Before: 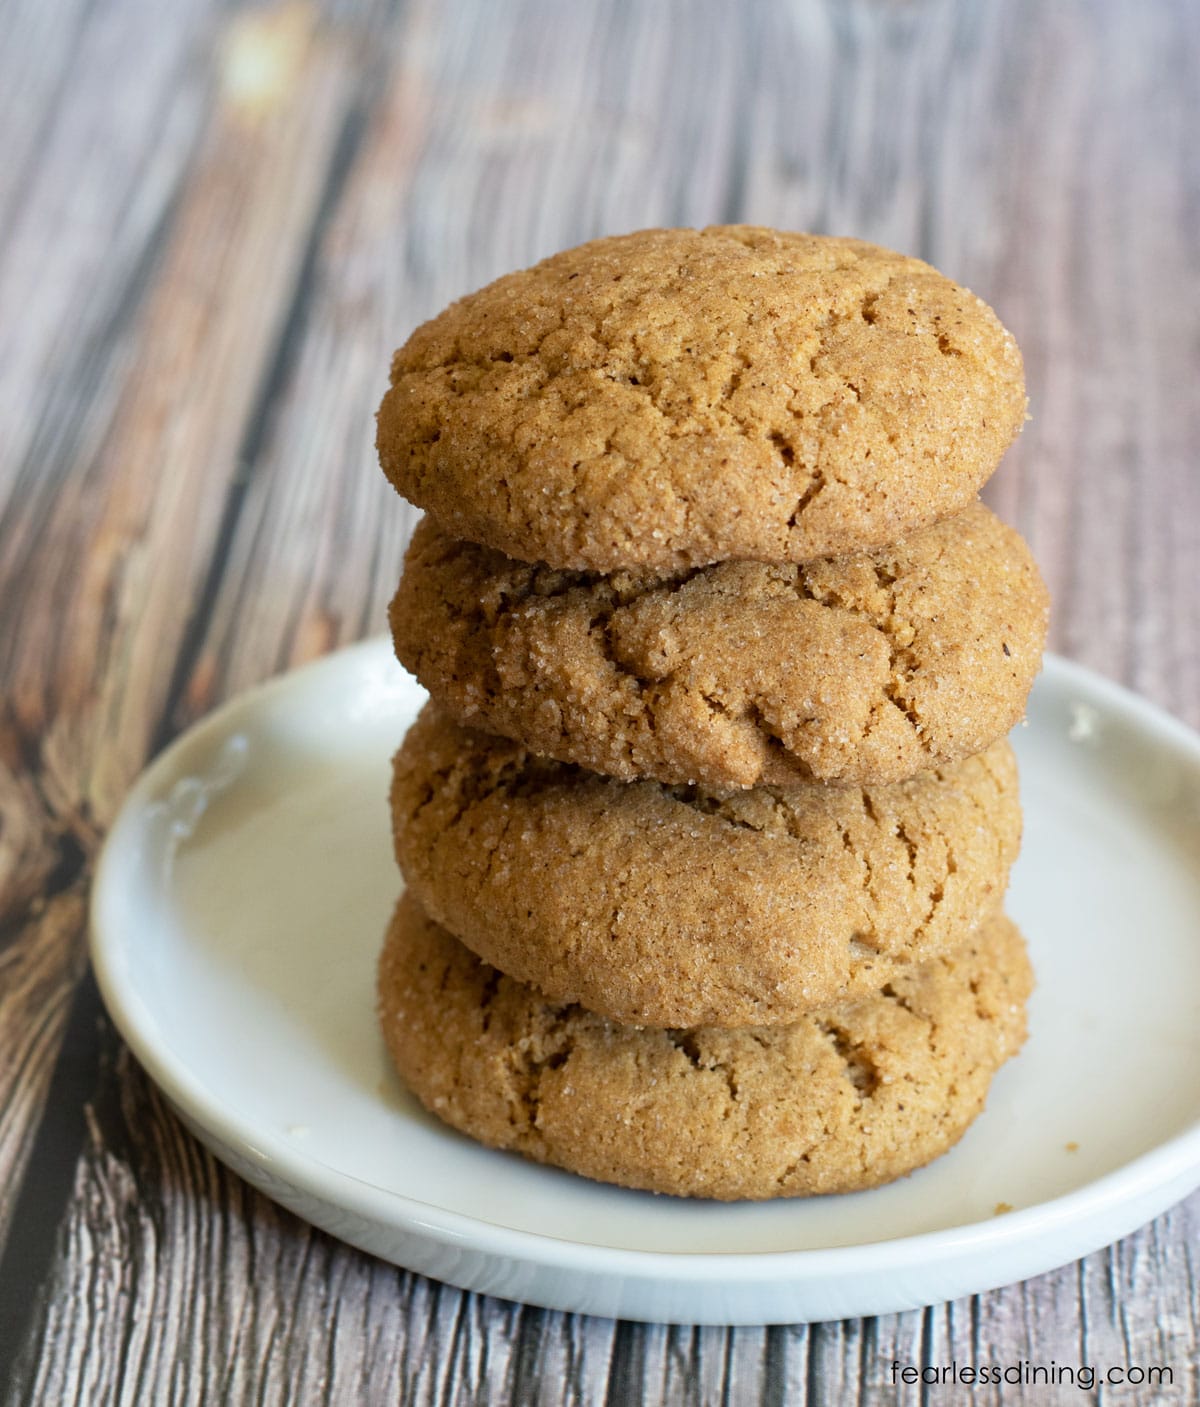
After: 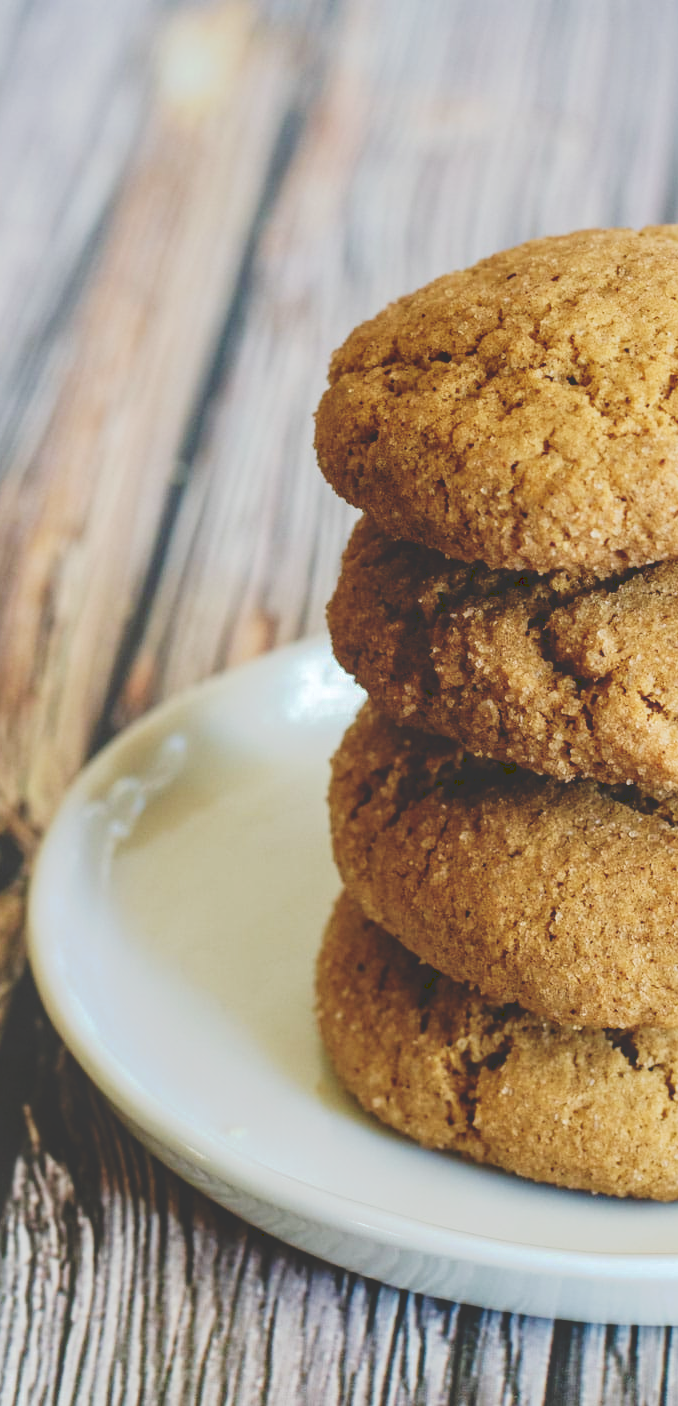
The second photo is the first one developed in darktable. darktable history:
crop: left 5.233%, right 38.253%
local contrast: on, module defaults
velvia: strength 27.47%
tone curve: curves: ch0 [(0, 0) (0.003, 0.232) (0.011, 0.232) (0.025, 0.232) (0.044, 0.233) (0.069, 0.234) (0.1, 0.237) (0.136, 0.247) (0.177, 0.258) (0.224, 0.283) (0.277, 0.332) (0.335, 0.401) (0.399, 0.483) (0.468, 0.56) (0.543, 0.637) (0.623, 0.706) (0.709, 0.764) (0.801, 0.816) (0.898, 0.859) (1, 1)], preserve colors none
